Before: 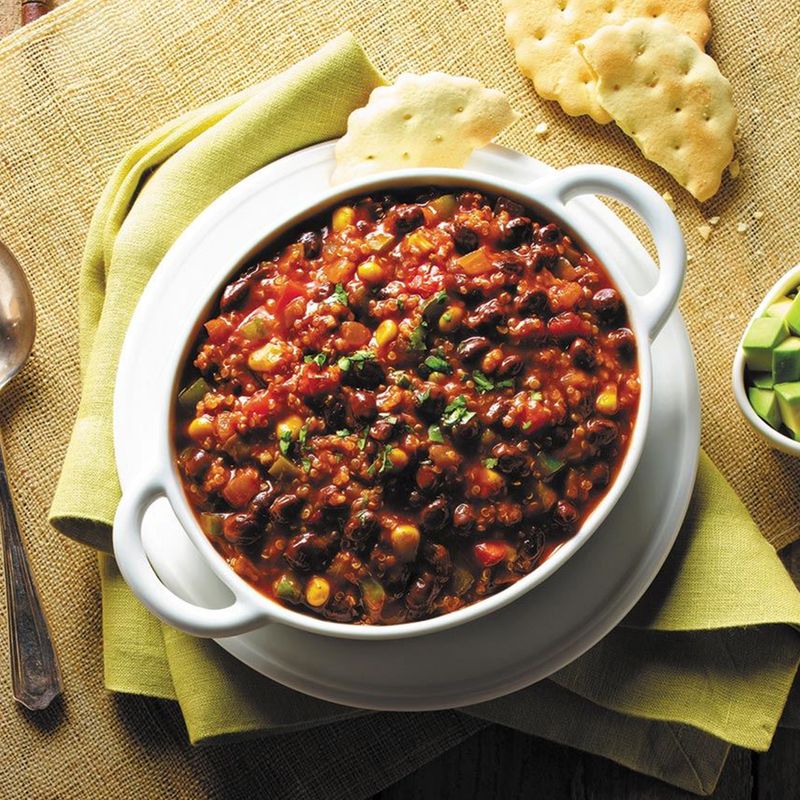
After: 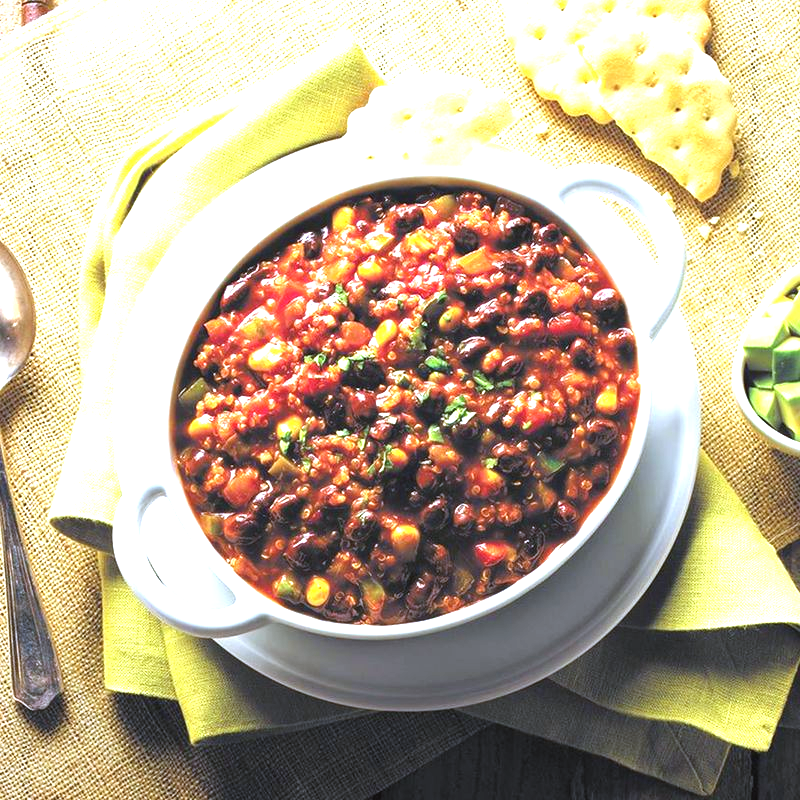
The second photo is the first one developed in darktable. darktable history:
white balance: red 0.948, green 1.02, blue 1.176
exposure: black level correction -0.002, exposure 1.35 EV, compensate highlight preservation false
